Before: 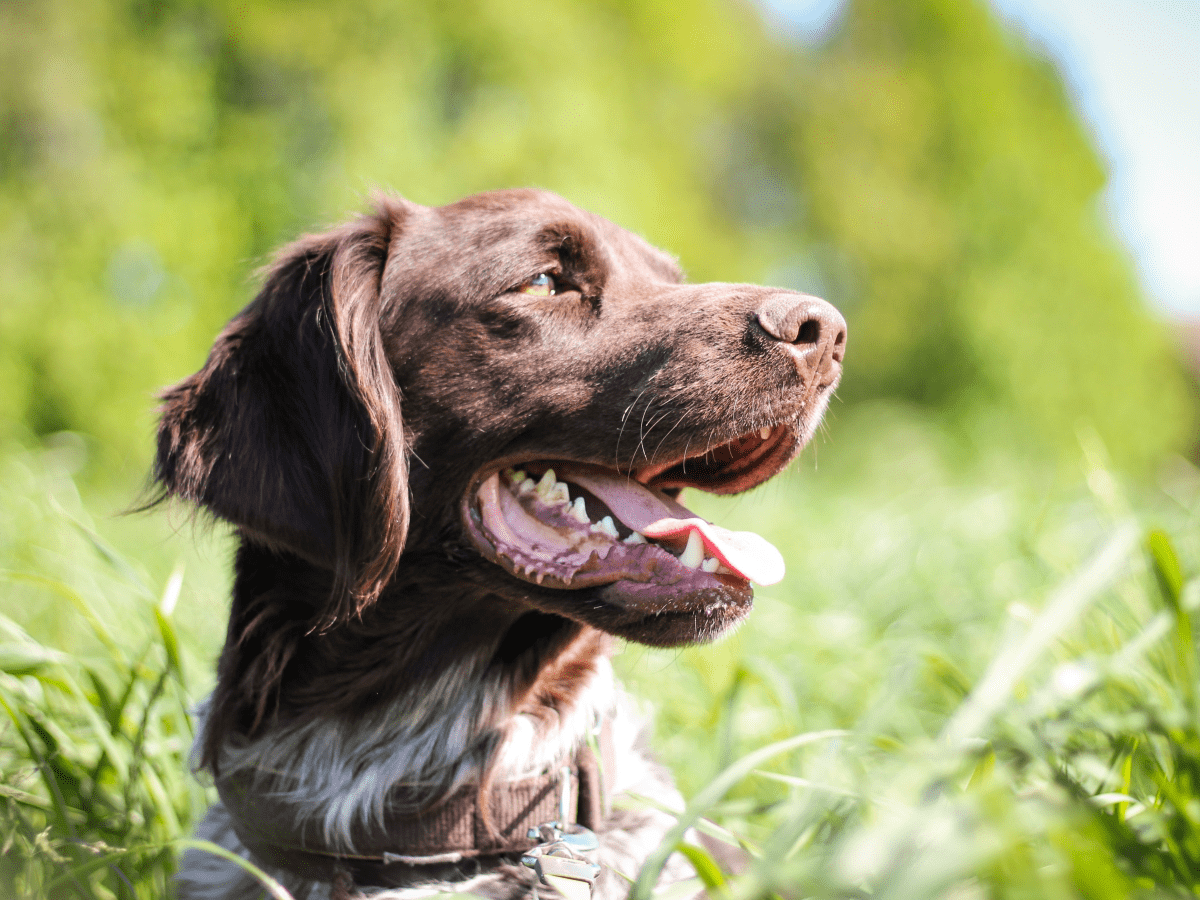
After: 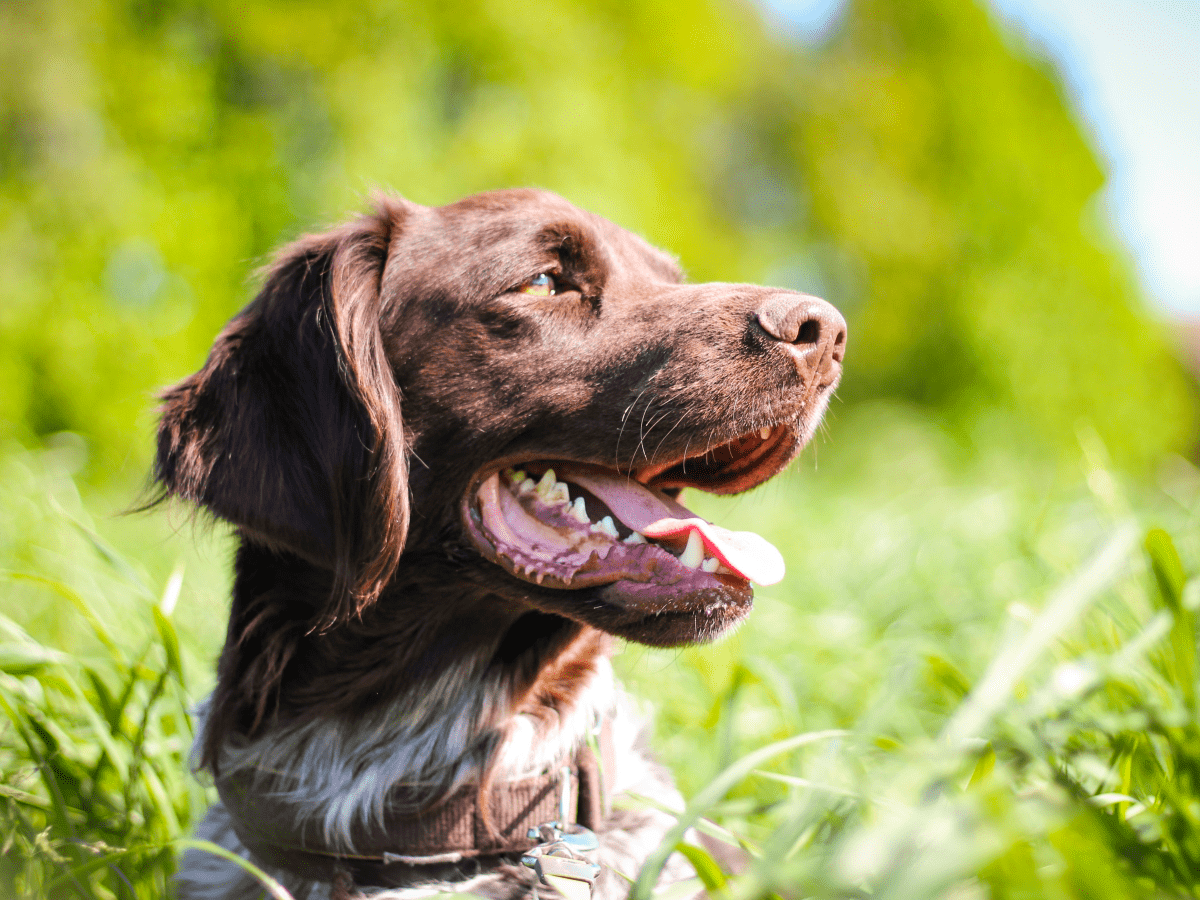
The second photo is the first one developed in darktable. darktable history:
color balance rgb: linear chroma grading › global chroma 14.684%, perceptual saturation grading › global saturation 0.793%, perceptual saturation grading › mid-tones 11.573%, global vibrance 20%
